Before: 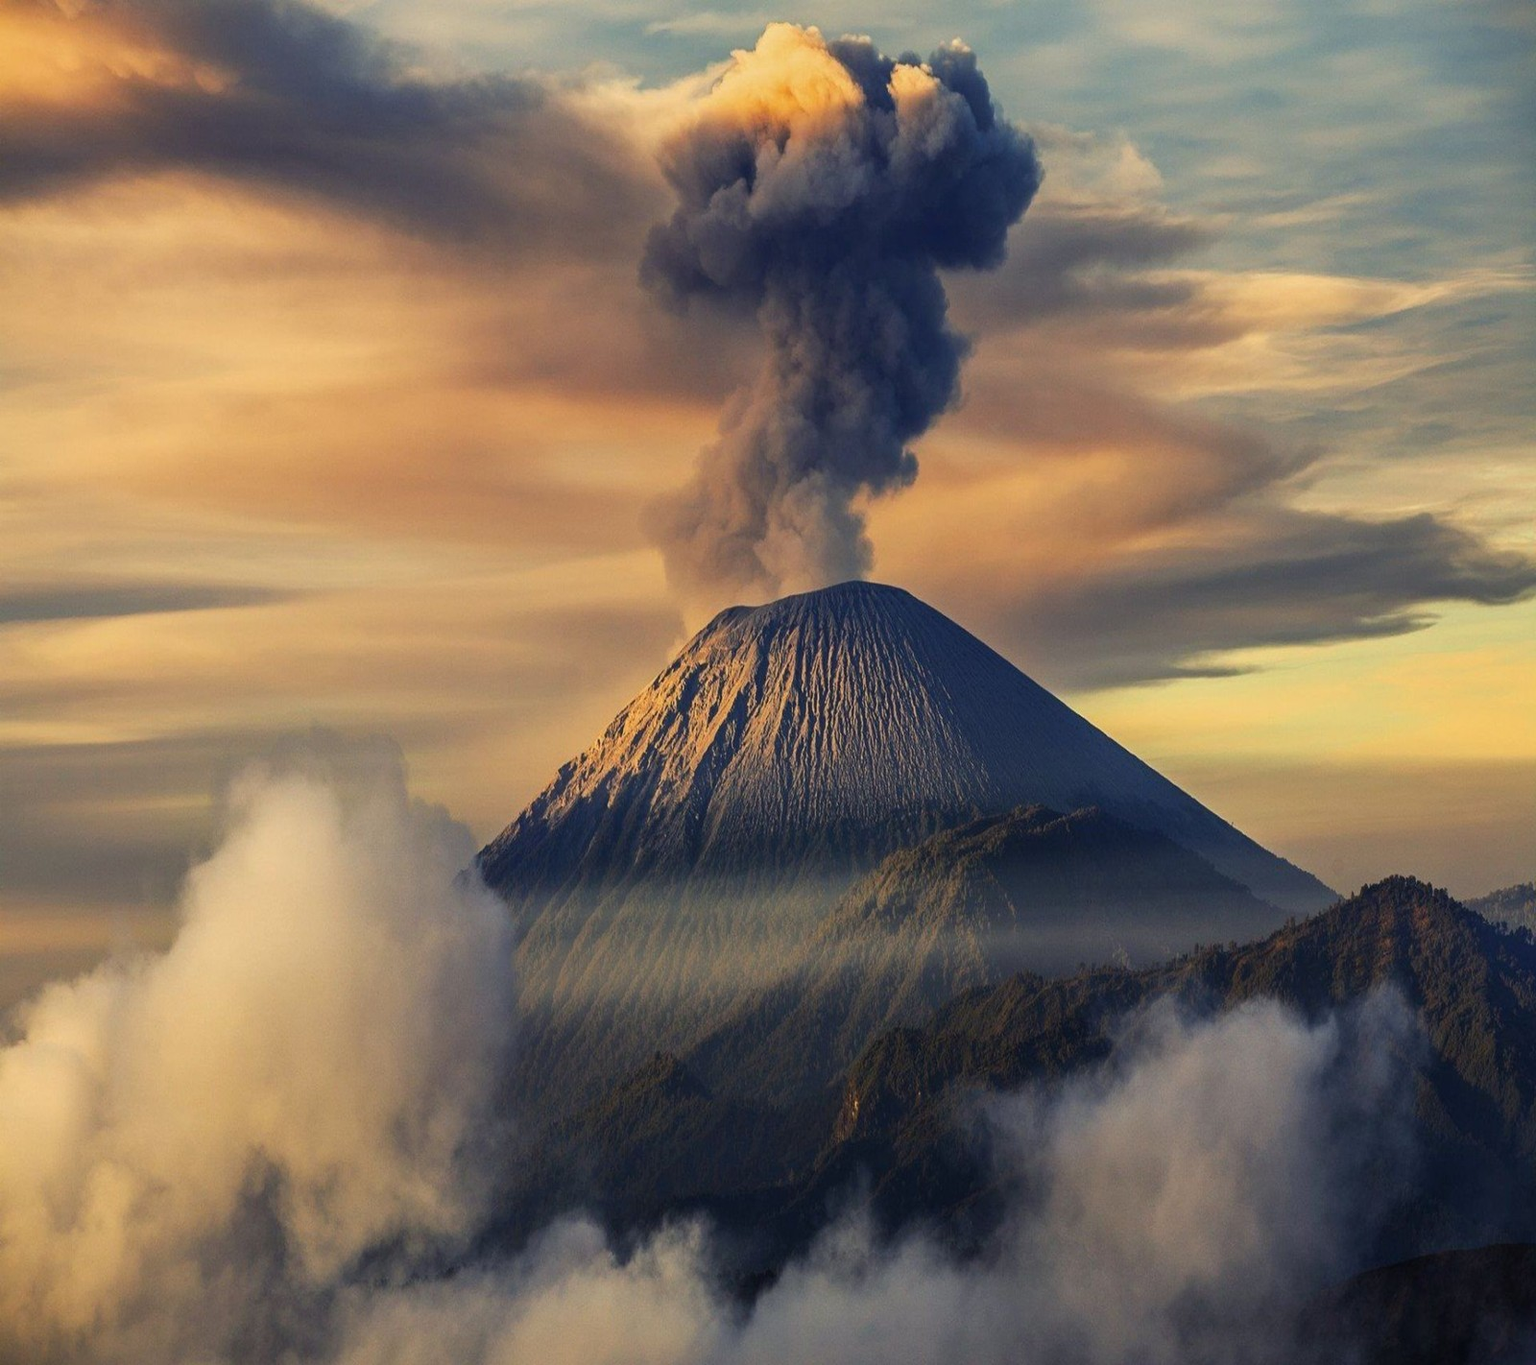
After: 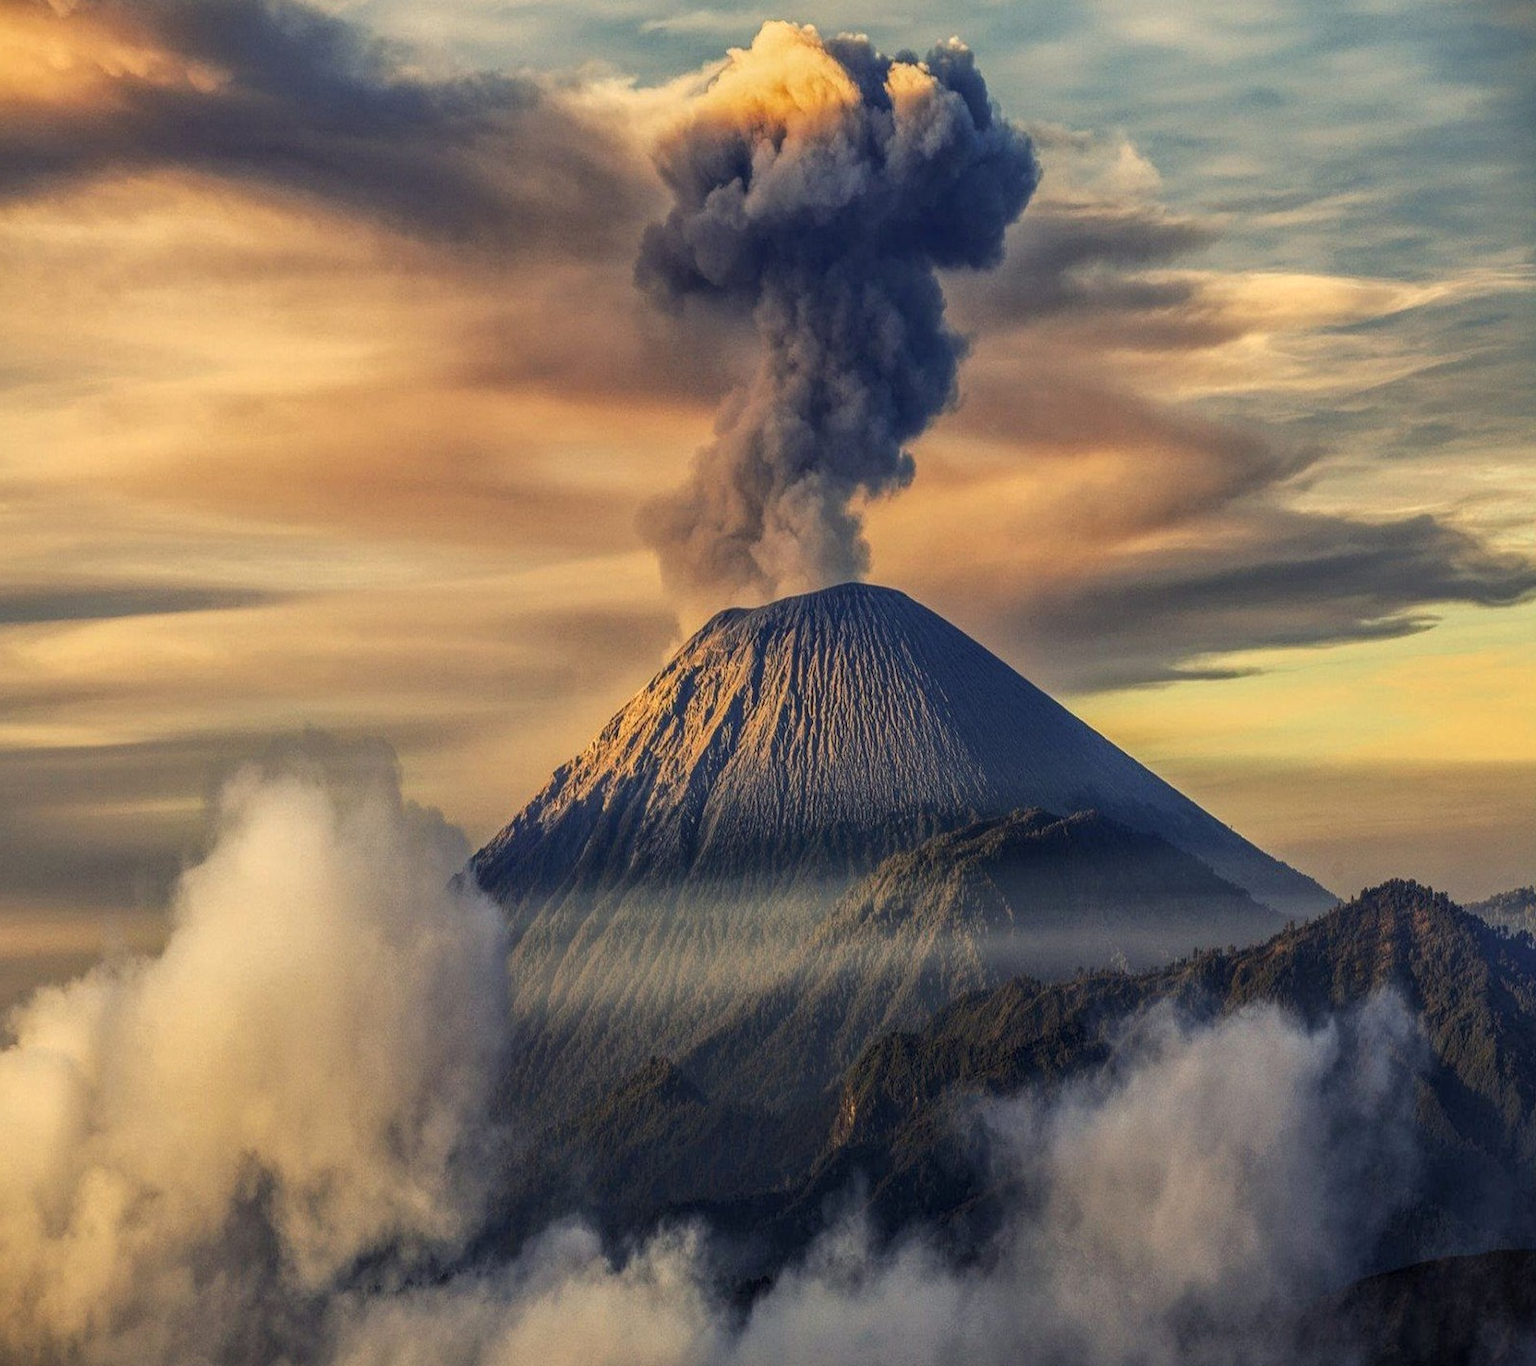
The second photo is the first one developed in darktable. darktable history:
crop and rotate: left 0.614%, top 0.179%, bottom 0.309%
local contrast: highlights 74%, shadows 55%, detail 176%, midtone range 0.207
